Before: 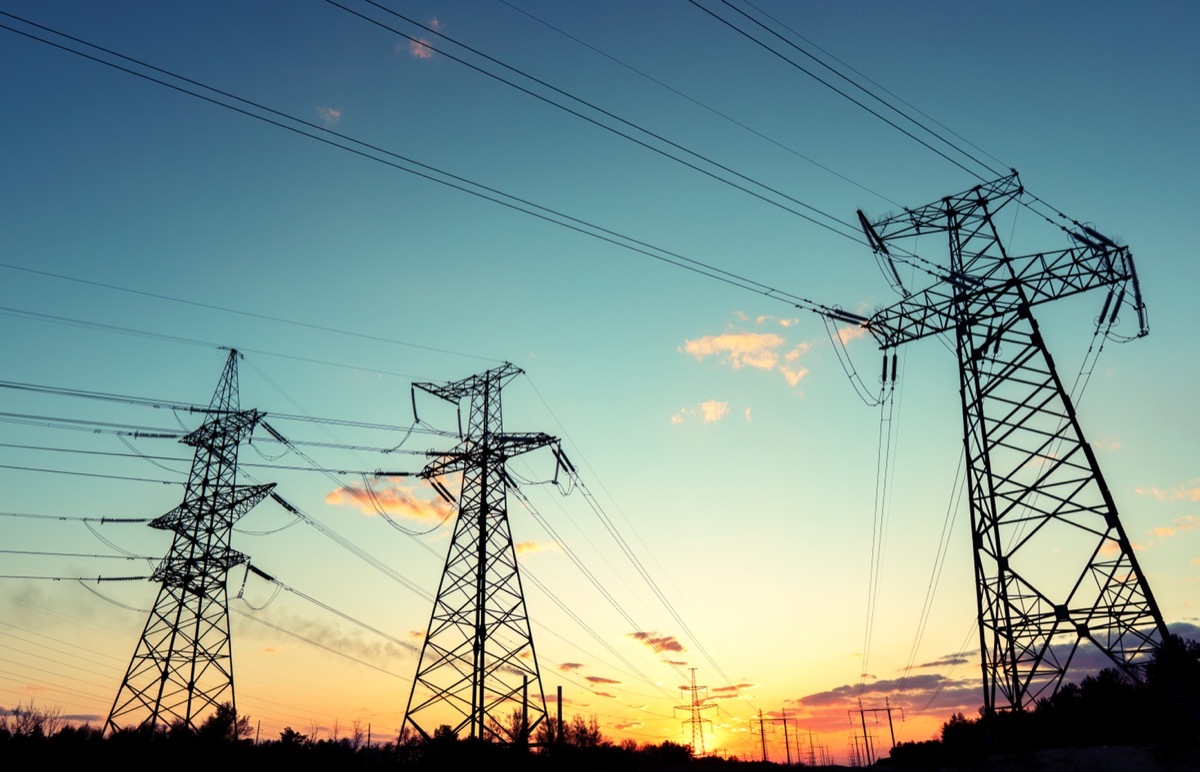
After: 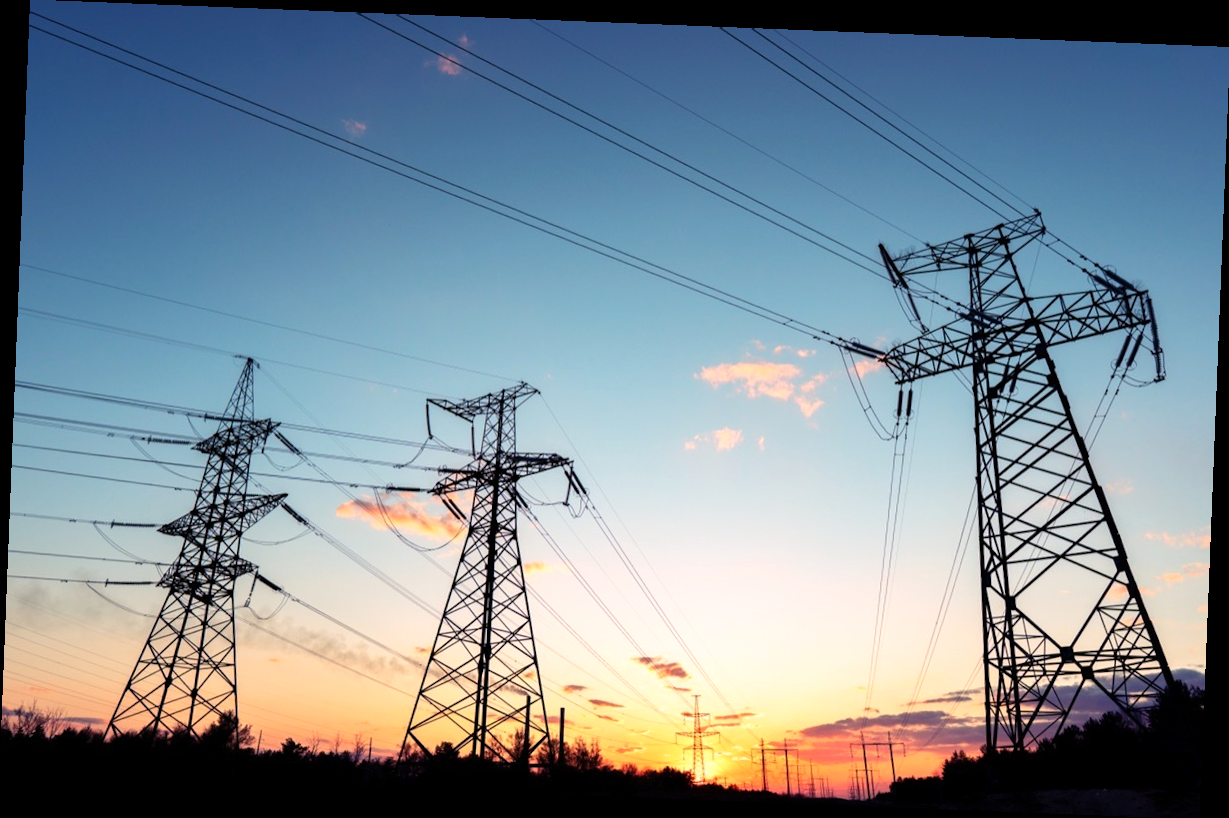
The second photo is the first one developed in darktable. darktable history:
rotate and perspective: rotation 2.27°, automatic cropping off
white balance: red 1.066, blue 1.119
